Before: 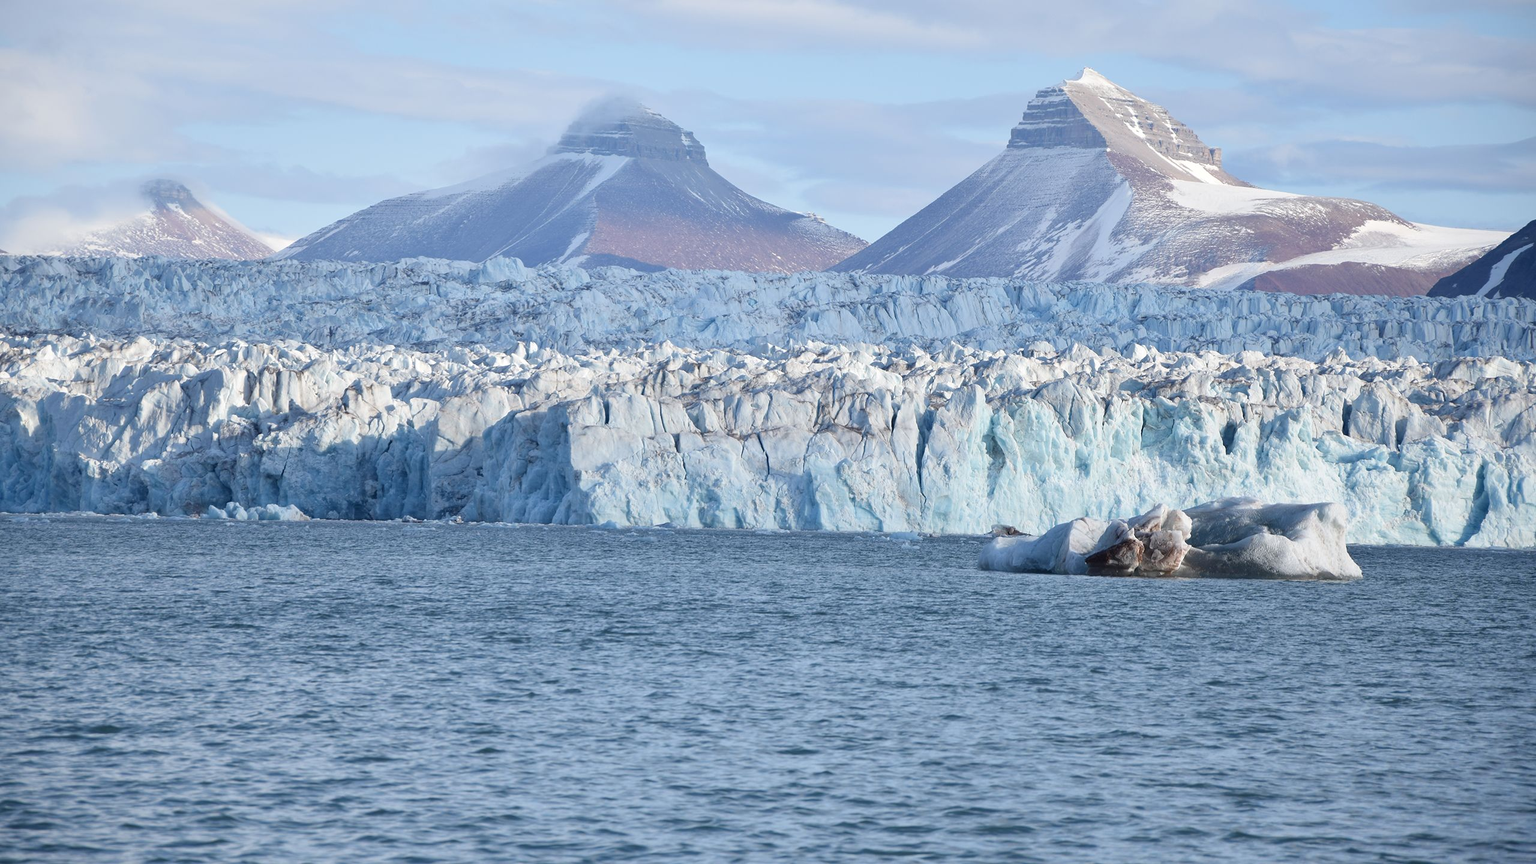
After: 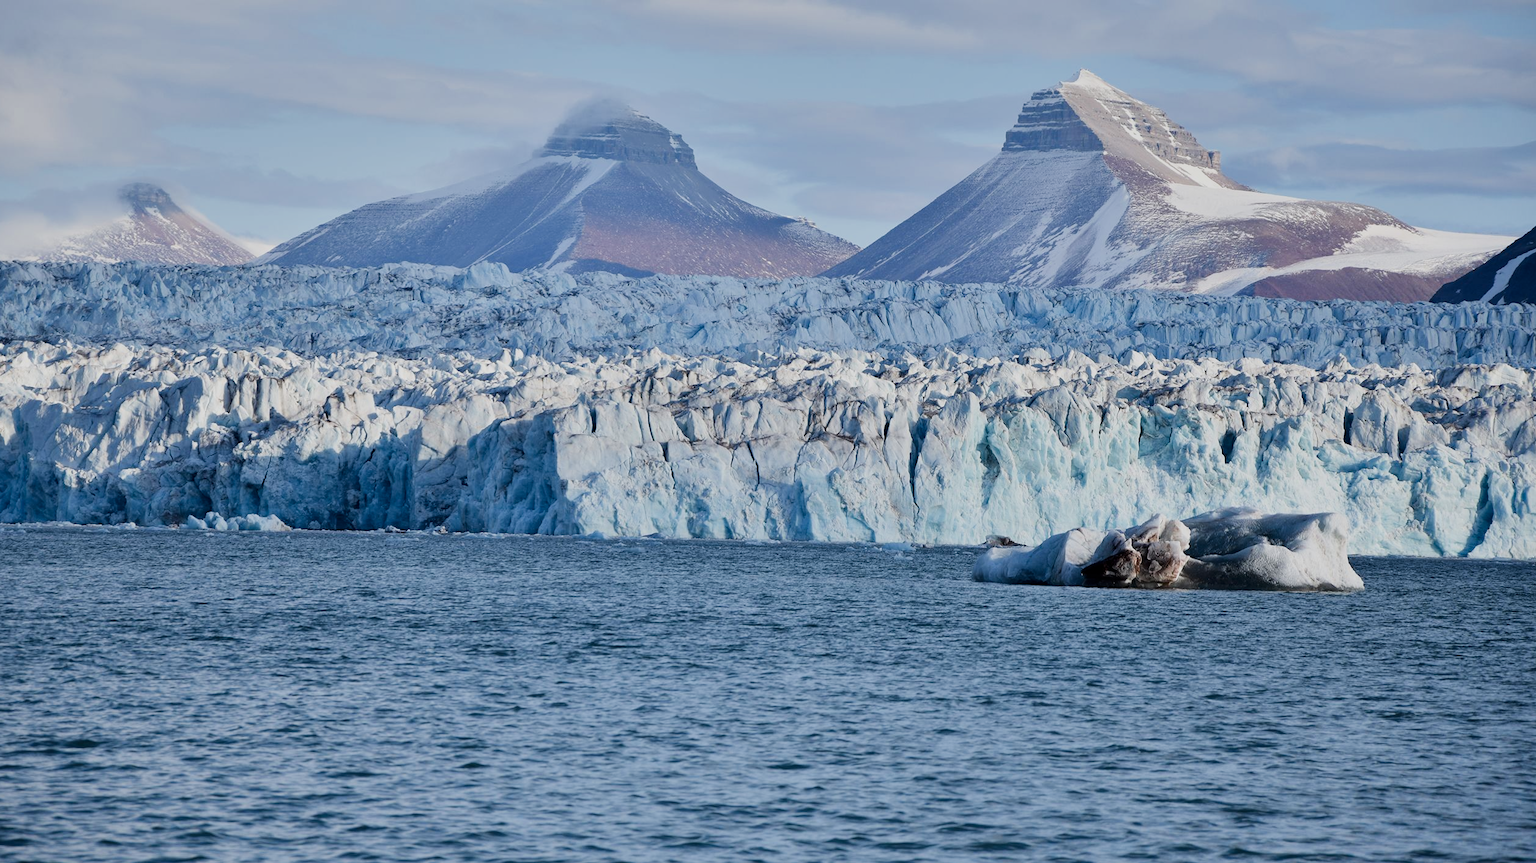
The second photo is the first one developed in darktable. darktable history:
filmic rgb: black relative exposure -5.01 EV, white relative exposure 3.99 EV, hardness 2.88, contrast 1.298, highlights saturation mix -10.1%, contrast in shadows safe
crop: left 1.626%, right 0.281%, bottom 1.909%
shadows and highlights: soften with gaussian
contrast brightness saturation: contrast 0.066, brightness -0.153, saturation 0.117
tone equalizer: smoothing diameter 2.1%, edges refinement/feathering 16.35, mask exposure compensation -1.57 EV, filter diffusion 5
